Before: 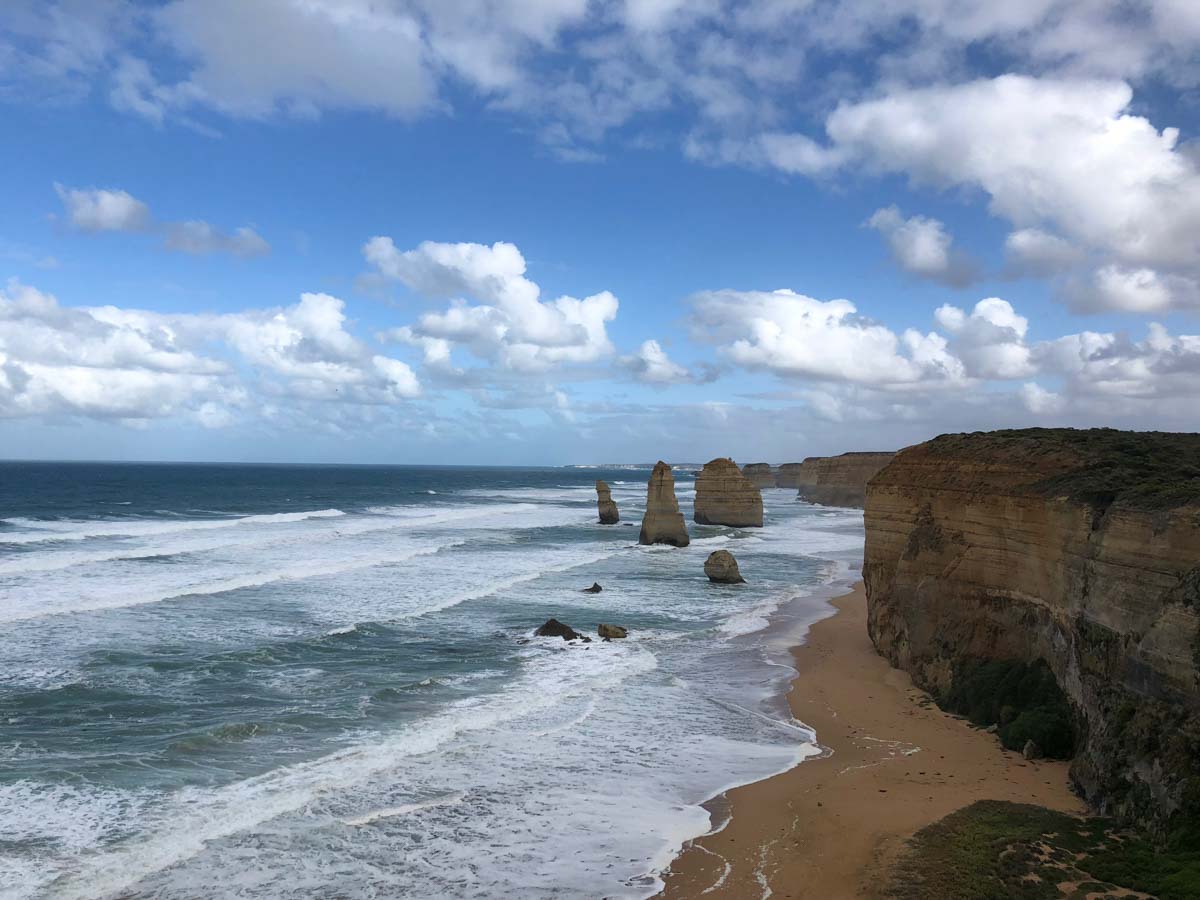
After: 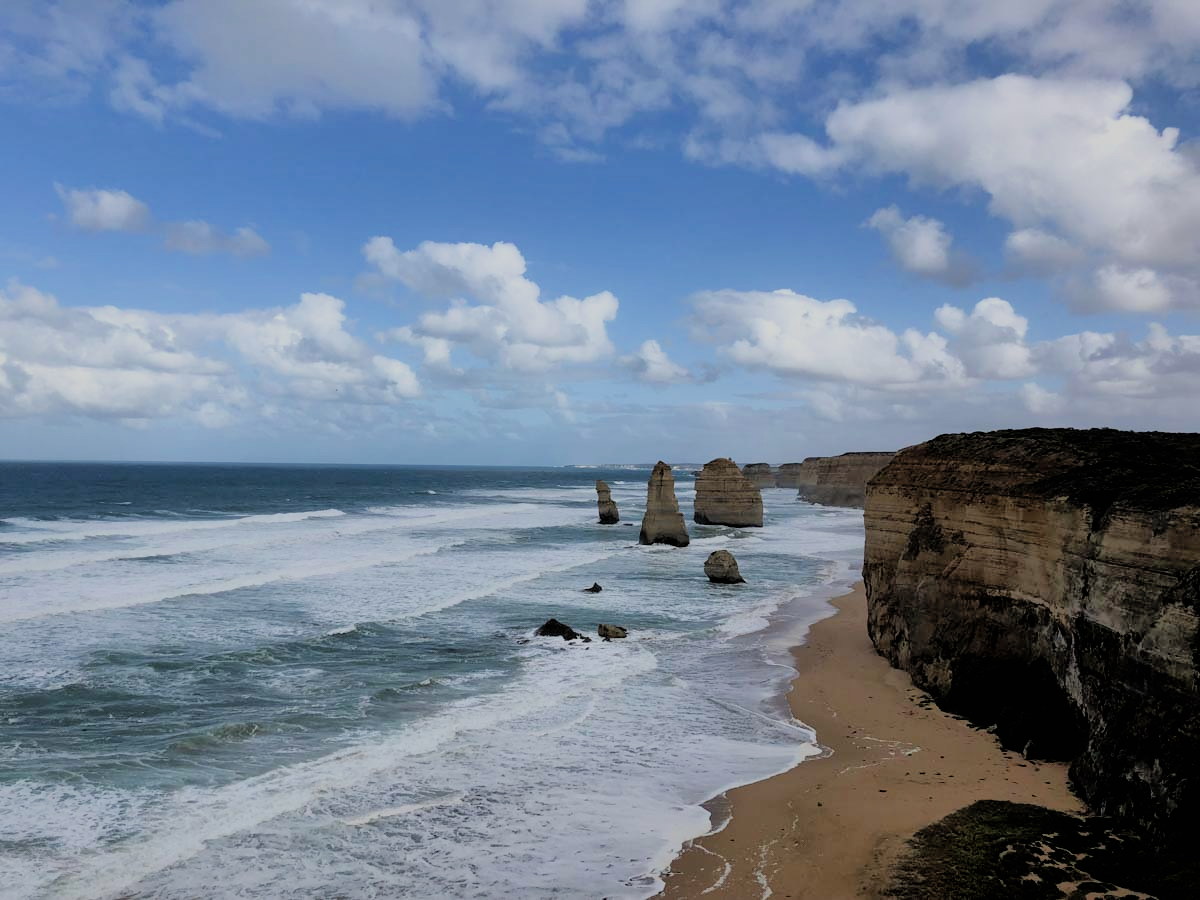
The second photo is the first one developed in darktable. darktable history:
shadows and highlights: on, module defaults
exposure: exposure 0.075 EV, compensate exposure bias true, compensate highlight preservation false
filmic rgb: black relative exposure -4.39 EV, white relative exposure 5.03 EV, hardness 2.19, latitude 39.91%, contrast 1.149, highlights saturation mix 11.25%, shadows ↔ highlights balance 1.09%
